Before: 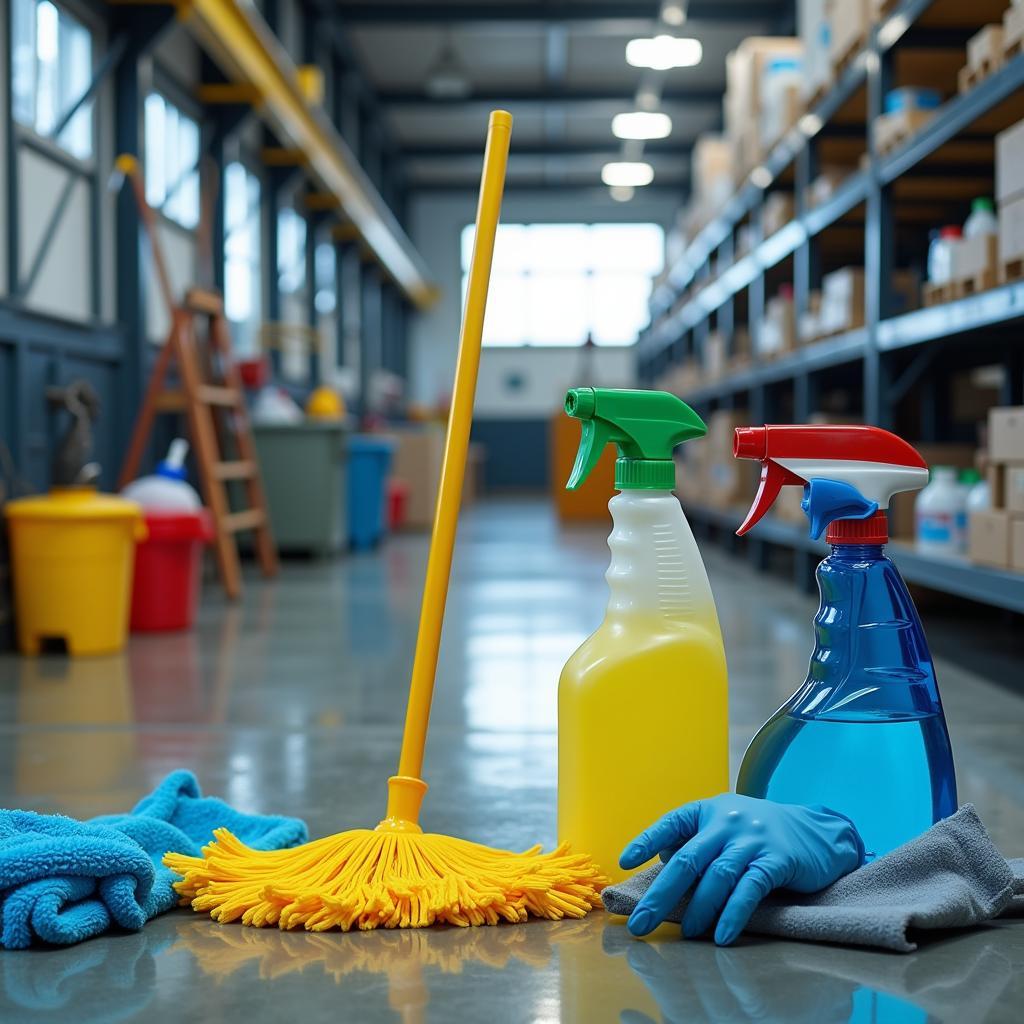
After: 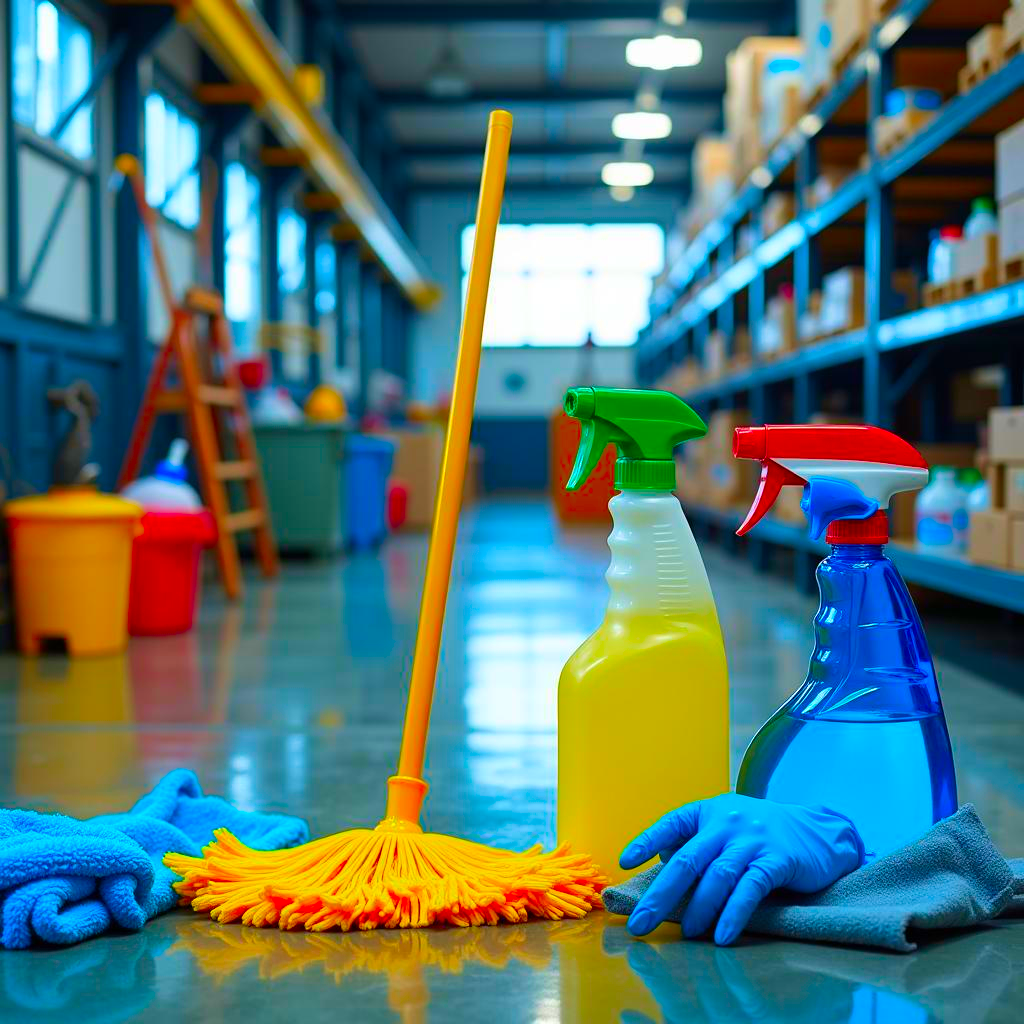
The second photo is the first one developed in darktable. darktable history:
velvia: on, module defaults
color correction: highlights b* -0.02, saturation 2.19
